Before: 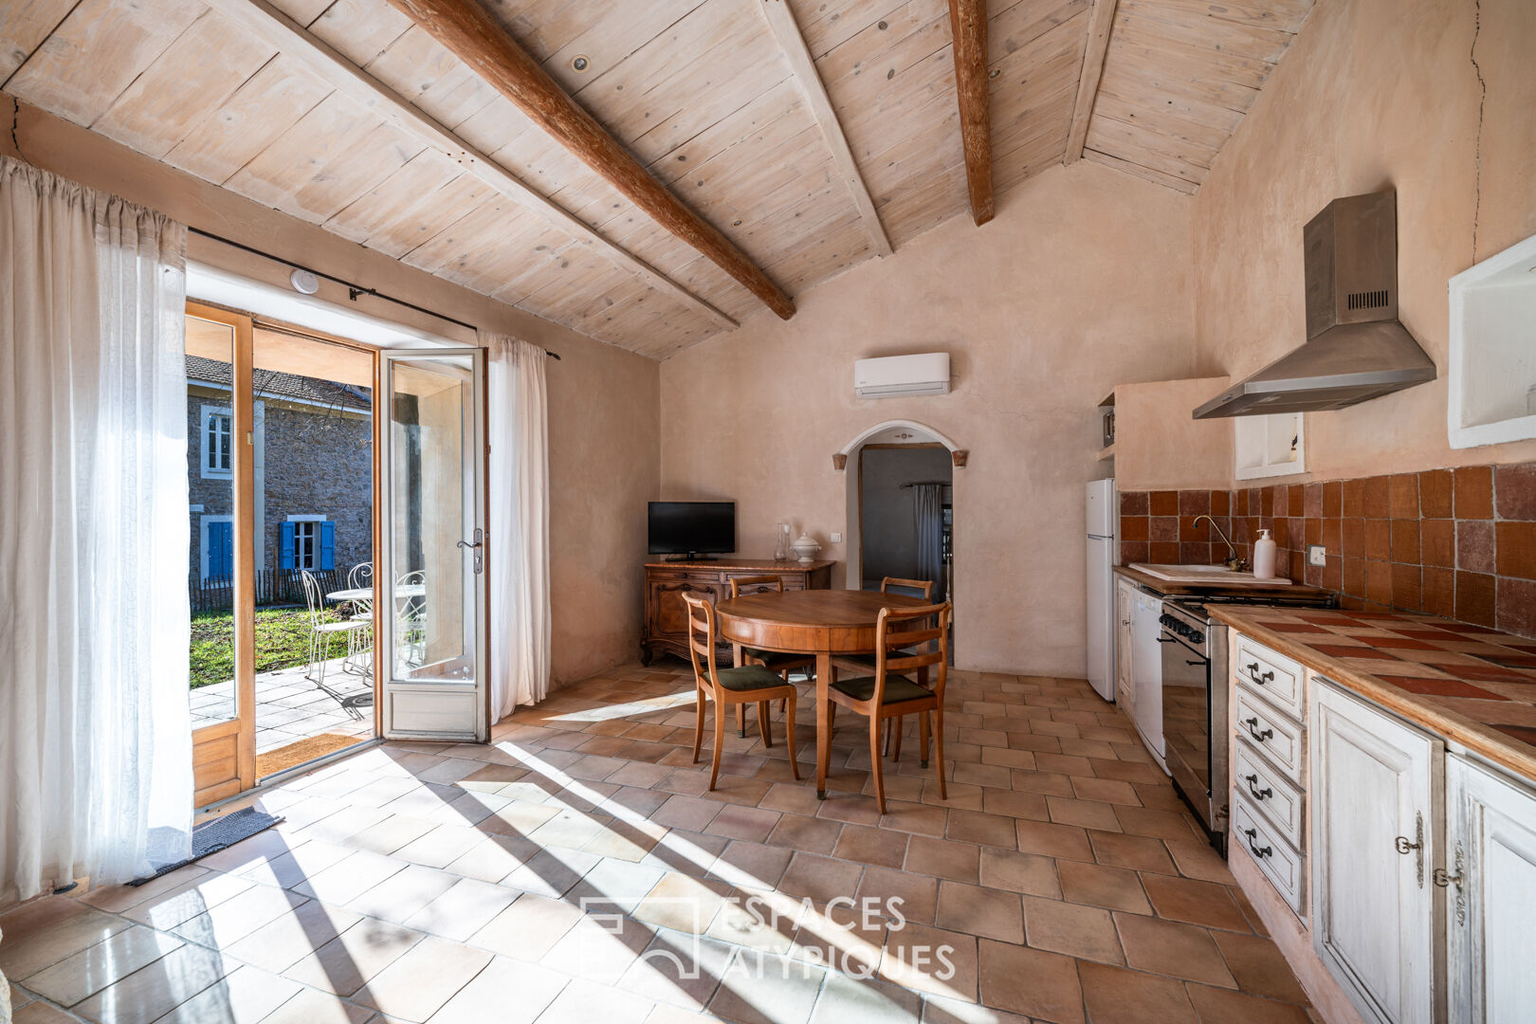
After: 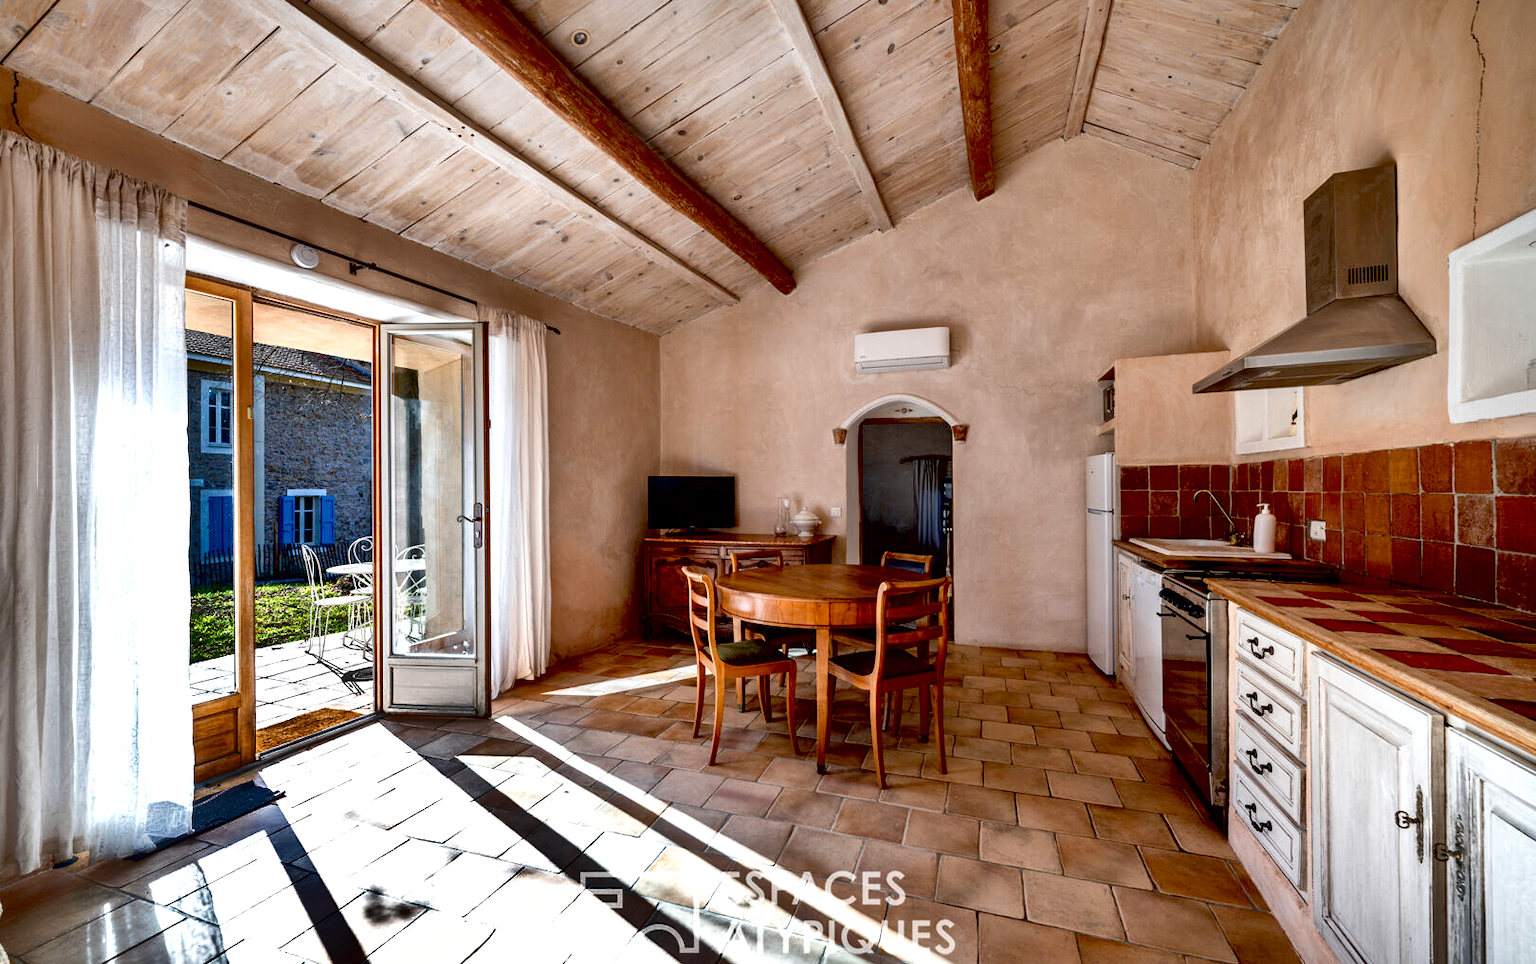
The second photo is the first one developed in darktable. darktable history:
exposure: black level correction 0.032, exposure 0.324 EV, compensate highlight preservation false
local contrast: mode bilateral grid, contrast 21, coarseness 50, detail 119%, midtone range 0.2
shadows and highlights: shadows 24.42, highlights -79.45, soften with gaussian
crop and rotate: top 2.608%, bottom 3.146%
